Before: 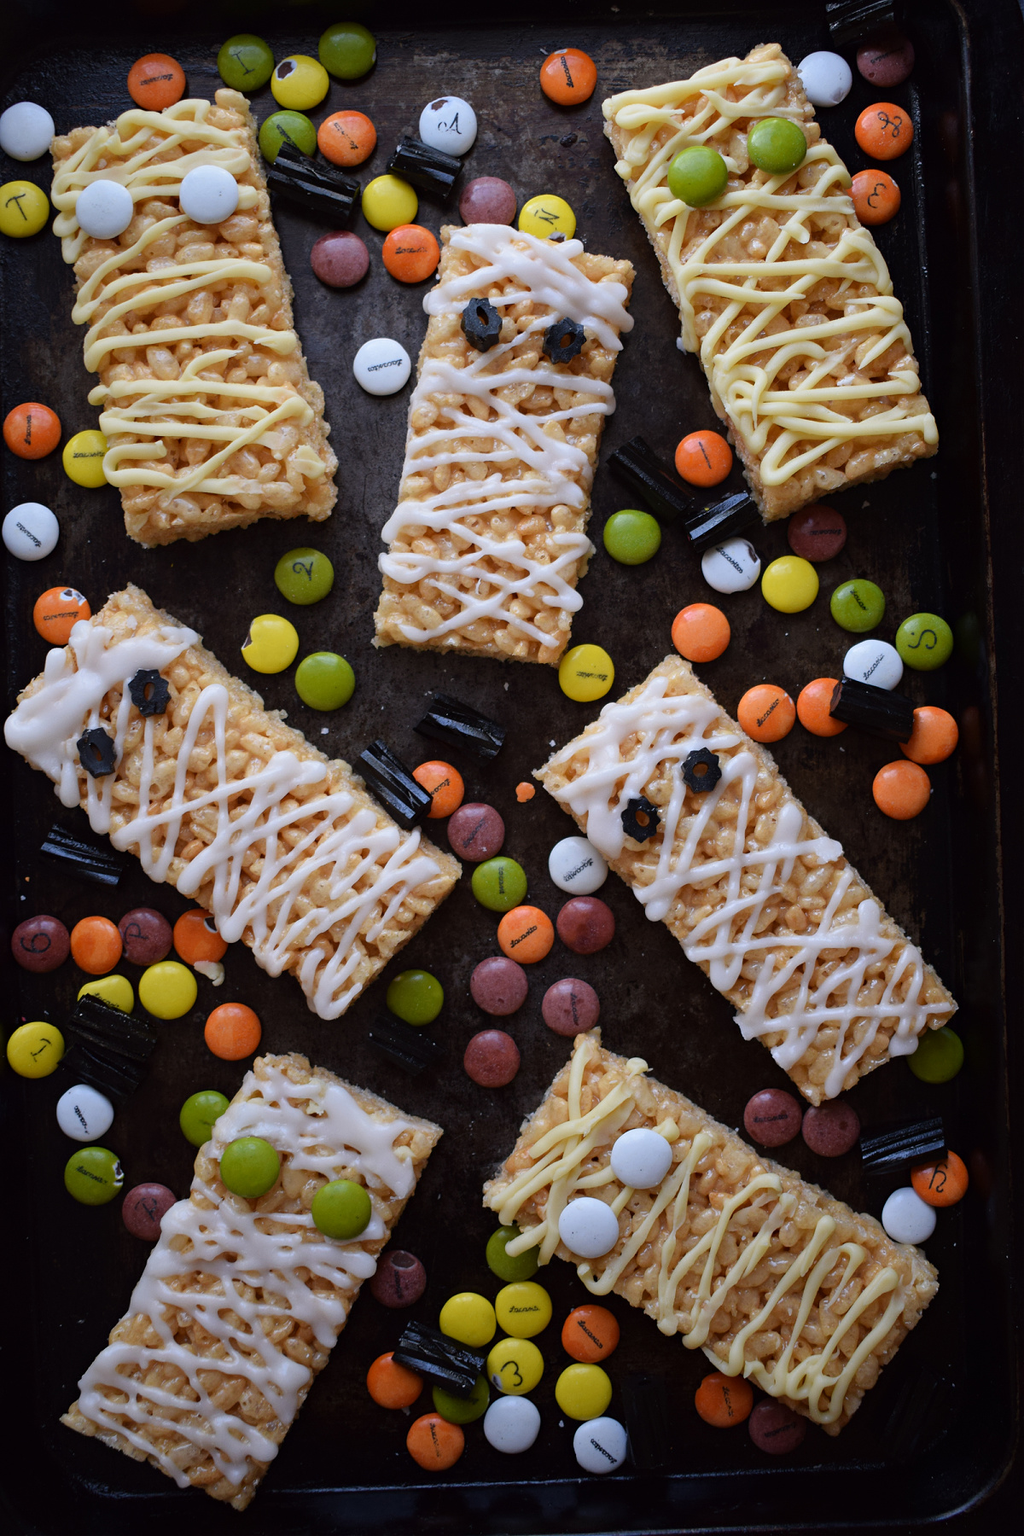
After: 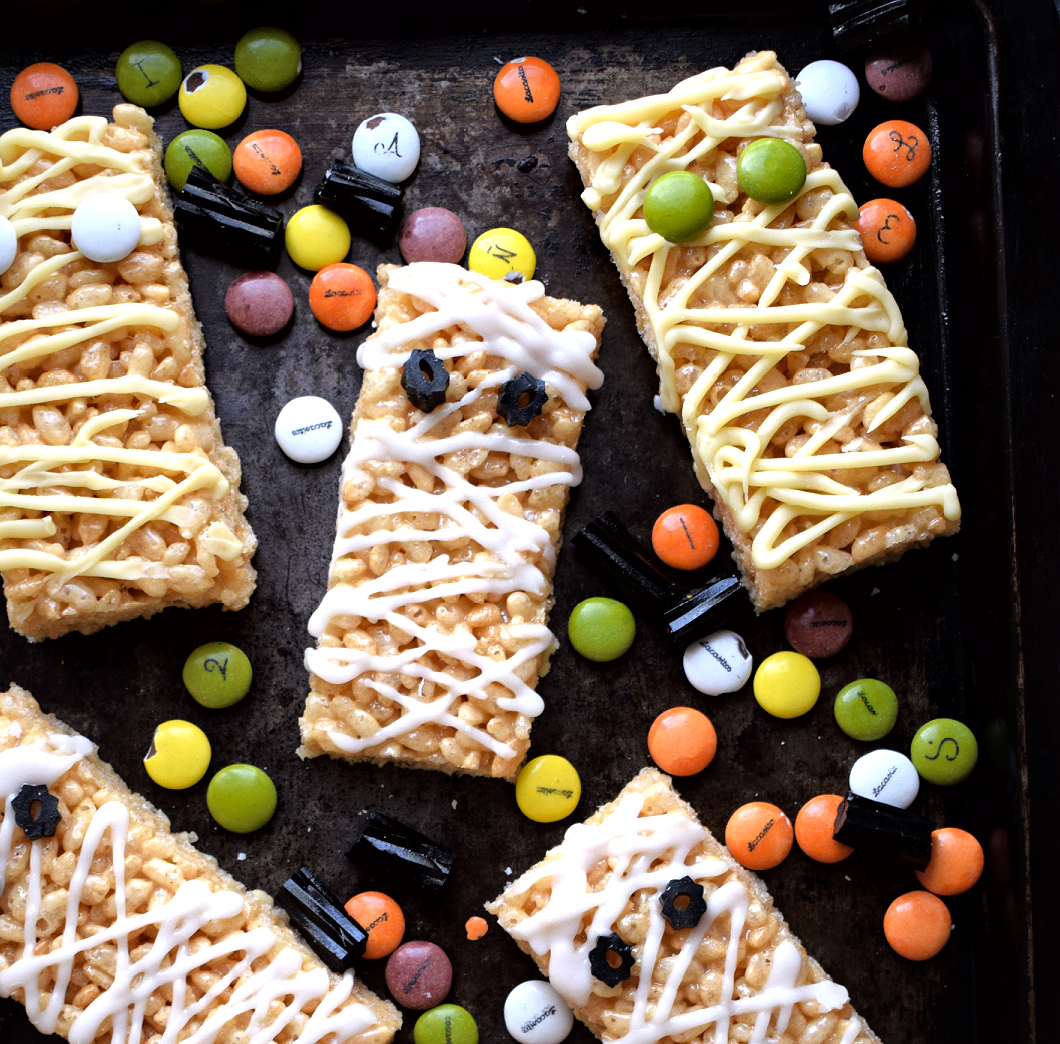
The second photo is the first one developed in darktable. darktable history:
crop and rotate: left 11.584%, bottom 41.979%
local contrast: mode bilateral grid, contrast 20, coarseness 50, detail 161%, midtone range 0.2
tone equalizer: -8 EV -0.767 EV, -7 EV -0.698 EV, -6 EV -0.57 EV, -5 EV -0.387 EV, -3 EV 0.393 EV, -2 EV 0.6 EV, -1 EV 0.691 EV, +0 EV 0.756 EV
